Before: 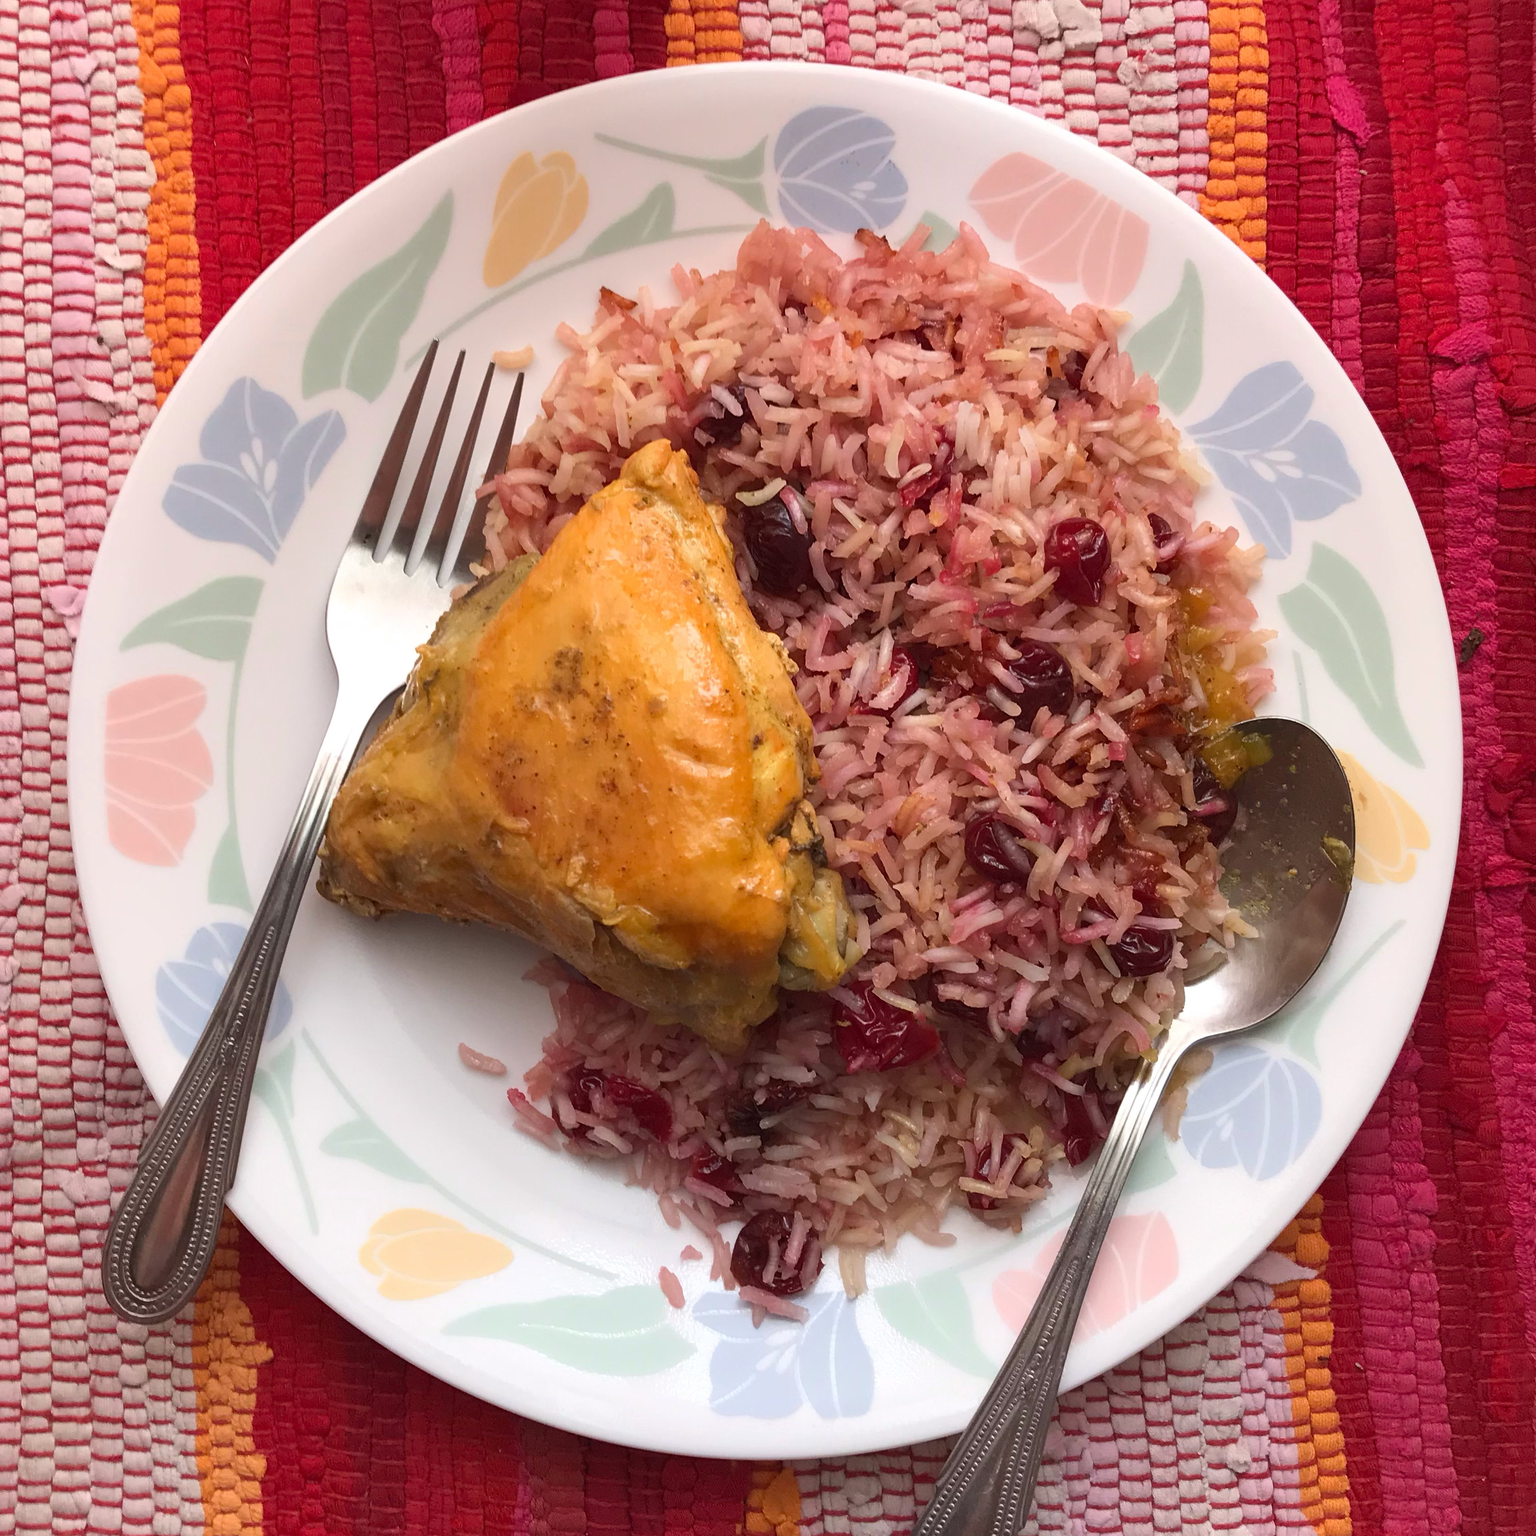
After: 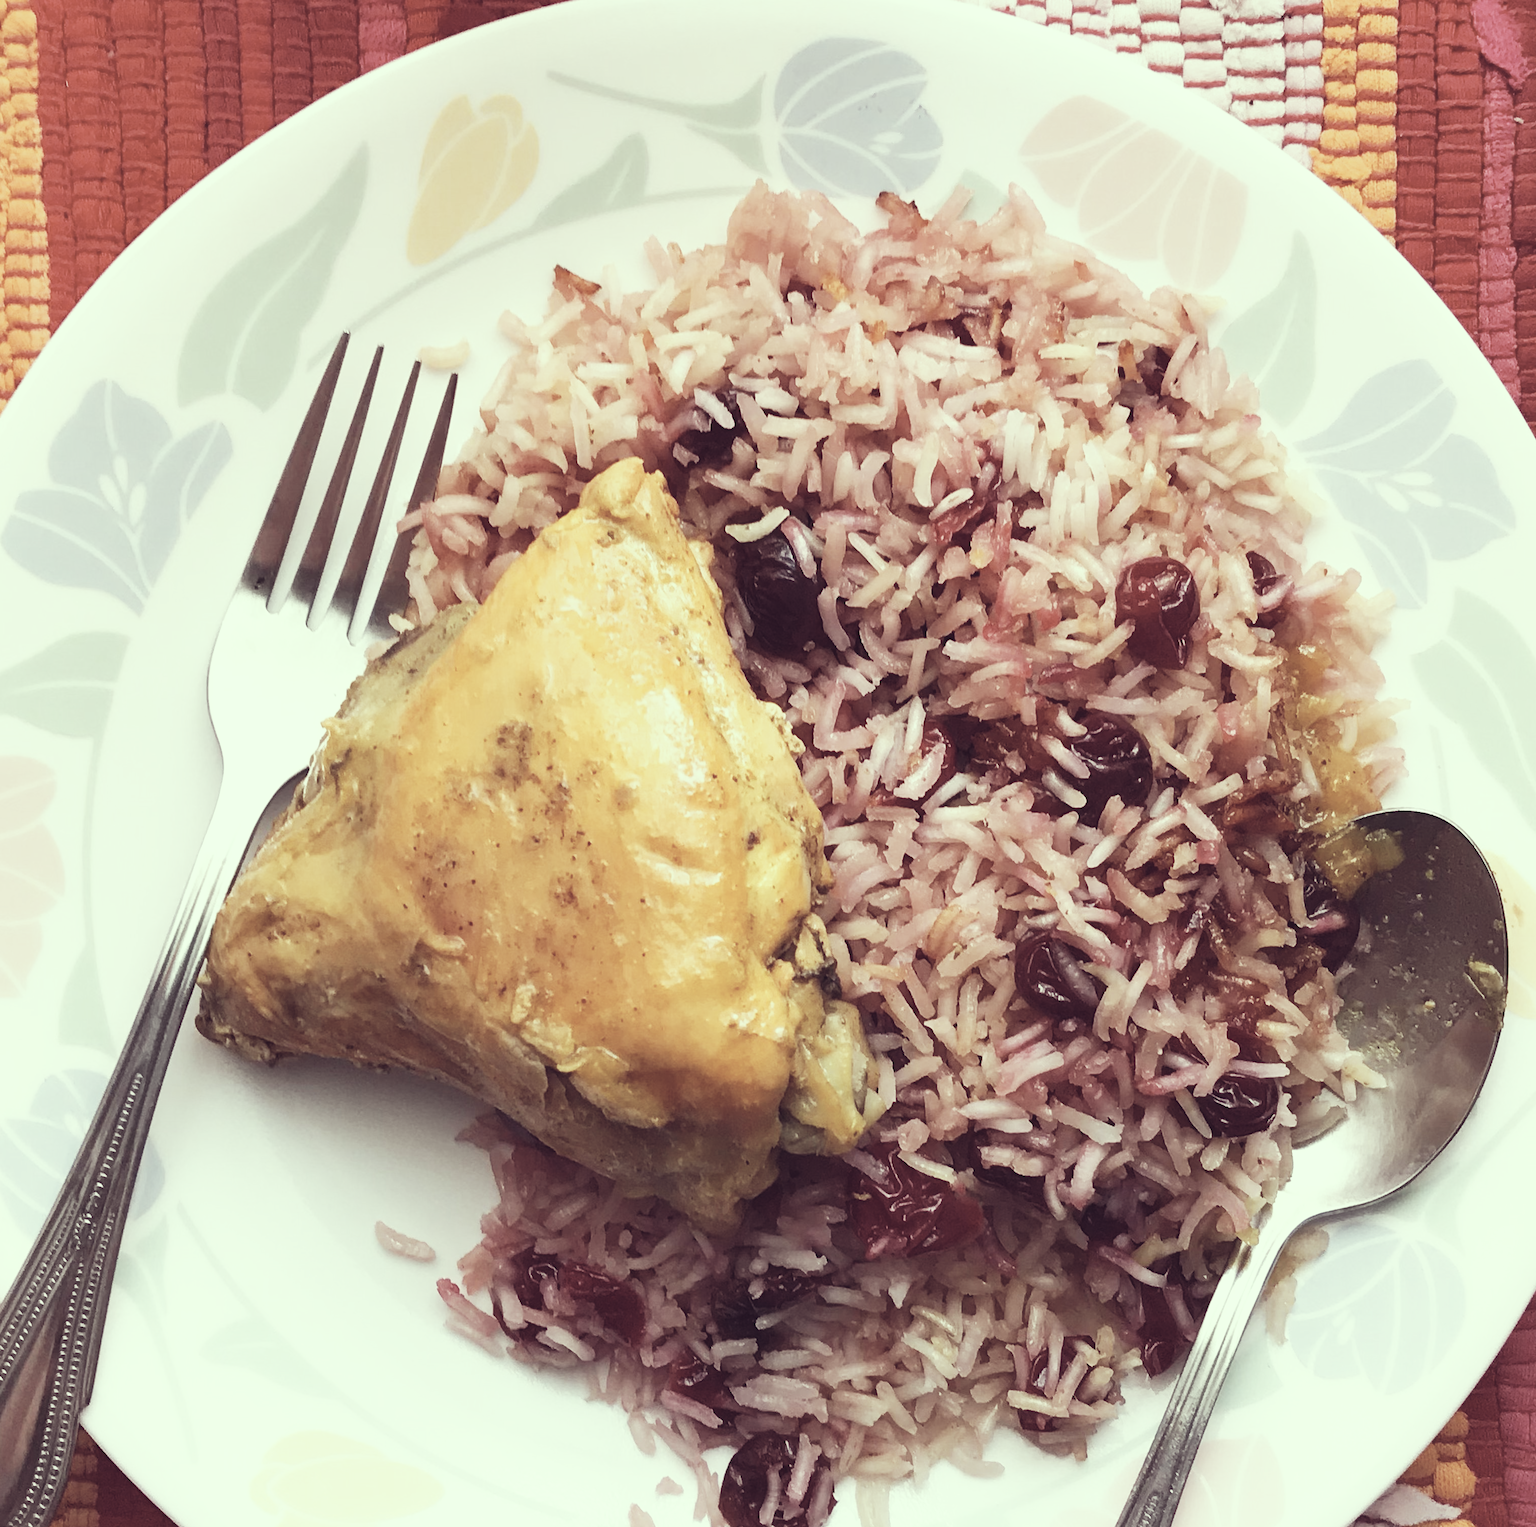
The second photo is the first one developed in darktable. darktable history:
base curve: curves: ch0 [(0, 0) (0.007, 0.004) (0.027, 0.03) (0.046, 0.07) (0.207, 0.54) (0.442, 0.872) (0.673, 0.972) (1, 1)], exposure shift 0.01, preserve colors none
crop and rotate: left 10.568%, top 5.035%, right 10.312%, bottom 16.289%
exposure: black level correction -0.015, exposure -0.502 EV, compensate exposure bias true, compensate highlight preservation false
color correction: highlights a* -20.62, highlights b* 20.69, shadows a* 20.02, shadows b* -20.34, saturation 0.442
